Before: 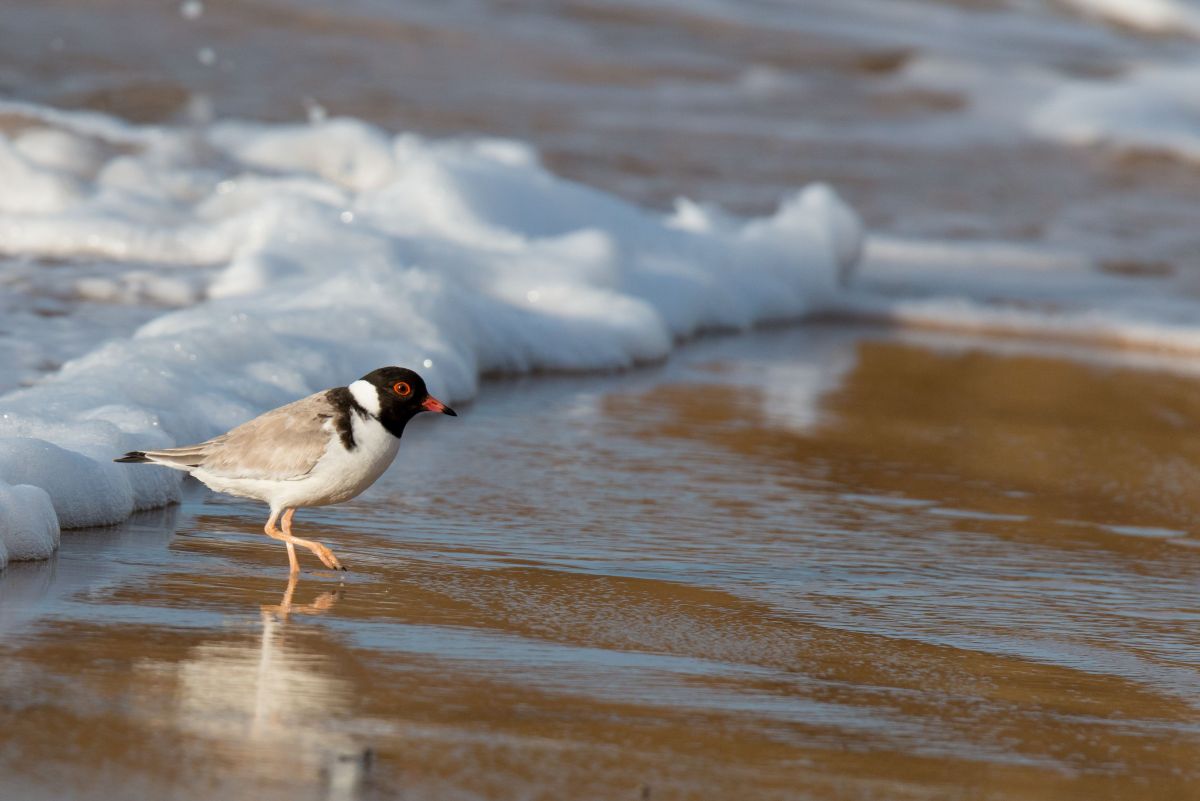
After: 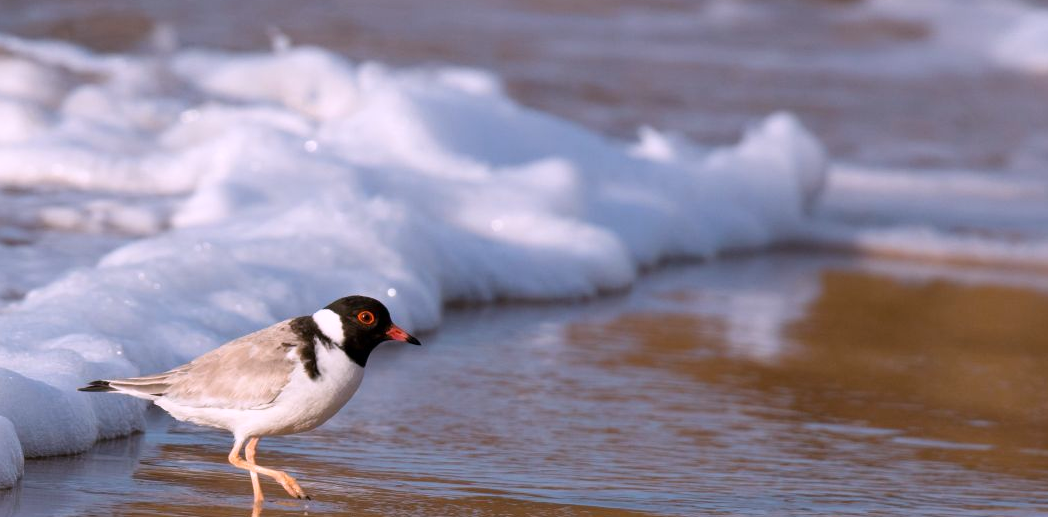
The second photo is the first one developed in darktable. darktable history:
white balance: red 1.066, blue 1.119
crop: left 3.015%, top 8.969%, right 9.647%, bottom 26.457%
base curve: exposure shift 0, preserve colors none
shadows and highlights: shadows 0, highlights 40
